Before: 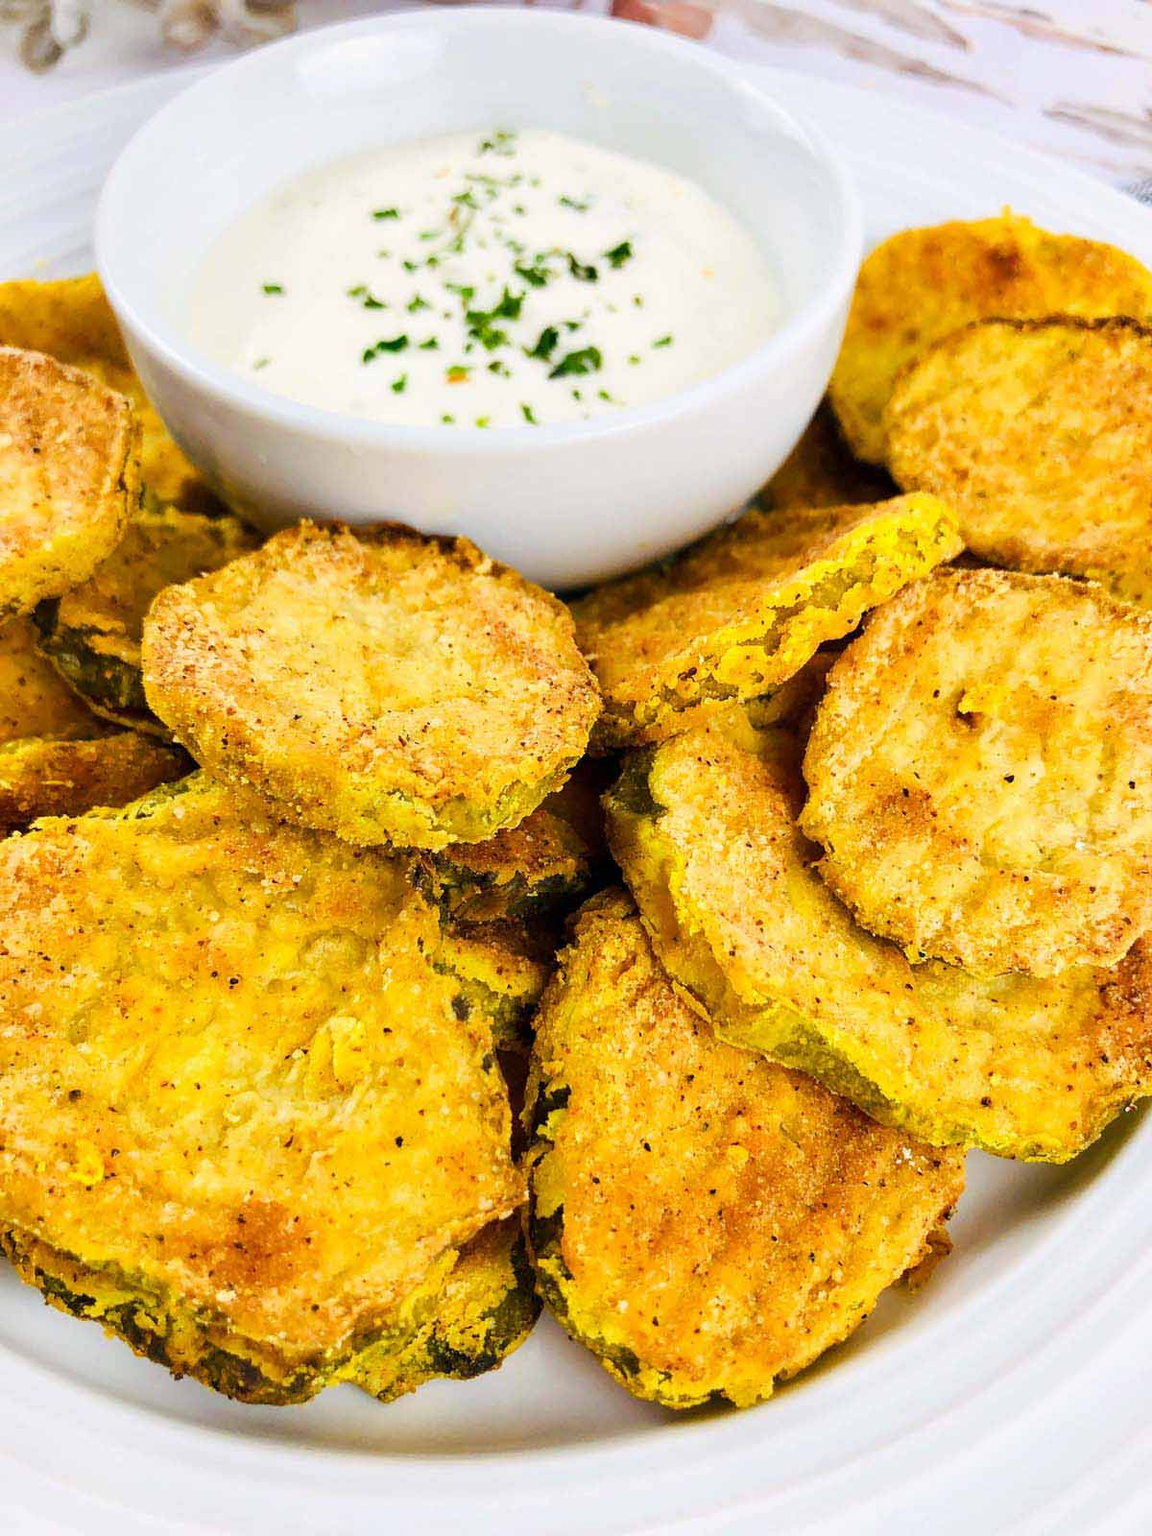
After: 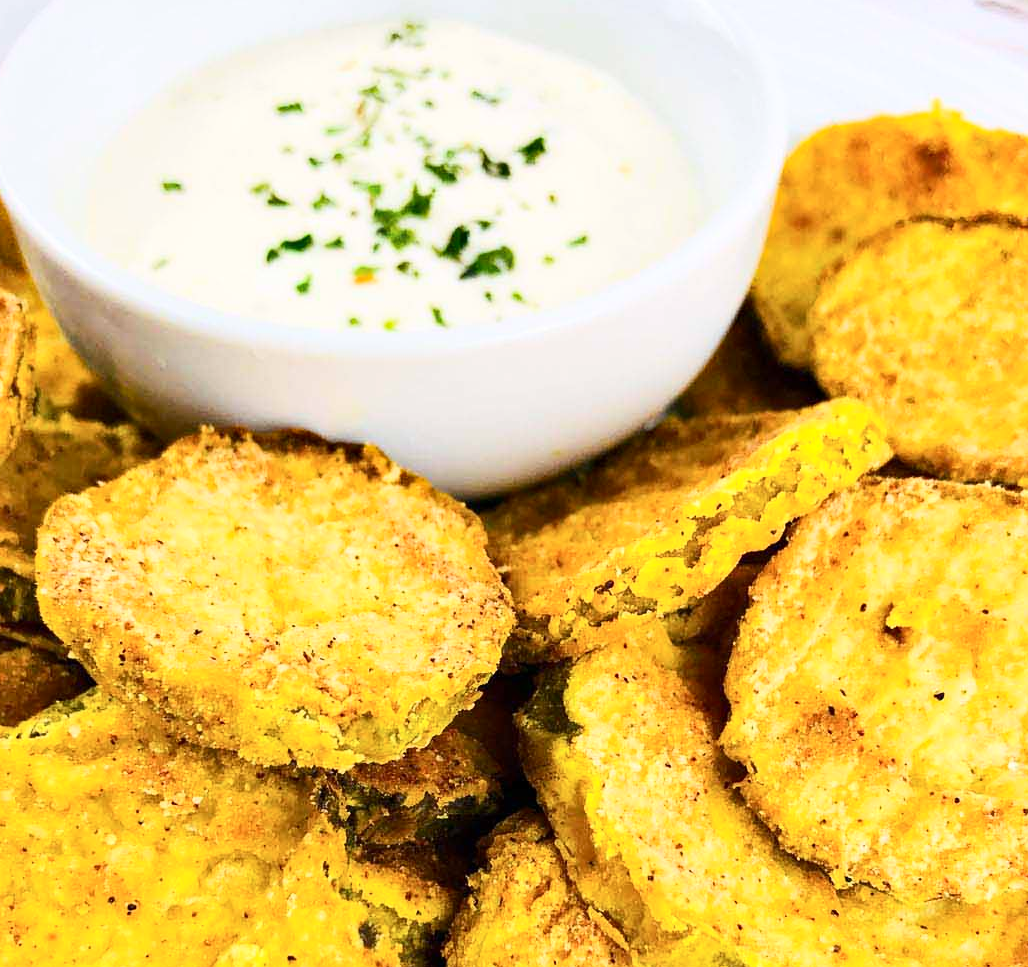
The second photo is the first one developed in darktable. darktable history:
local contrast: mode bilateral grid, contrast 20, coarseness 50, detail 102%, midtone range 0.2
crop and rotate: left 9.345%, top 7.22%, right 4.982%, bottom 32.331%
haze removal: compatibility mode true, adaptive false
contrast brightness saturation: contrast 0.24, brightness 0.09
